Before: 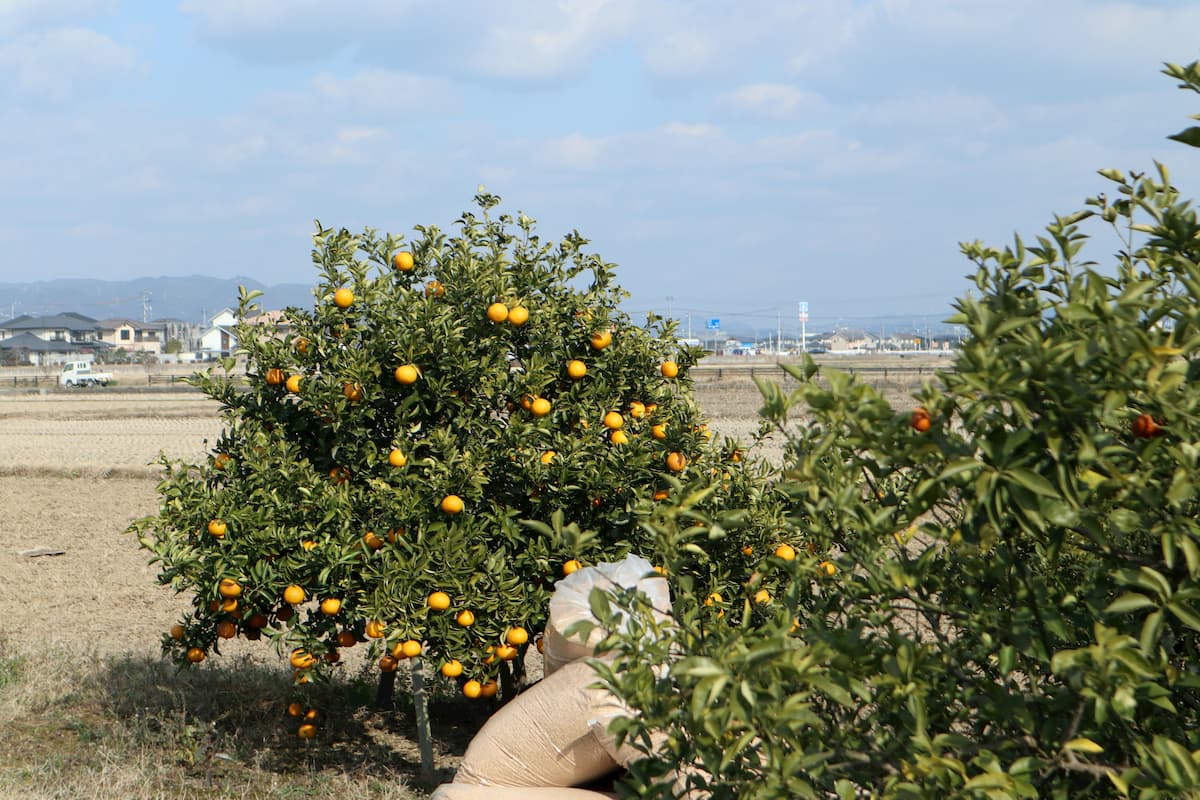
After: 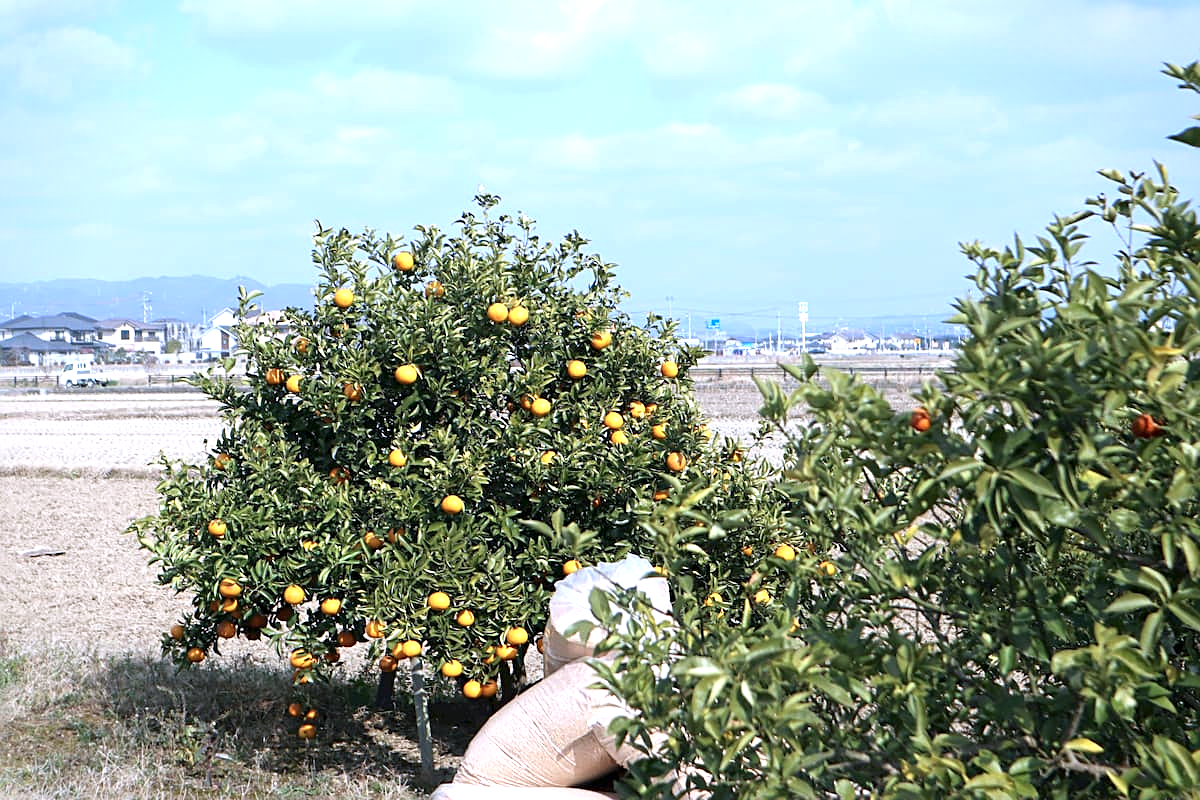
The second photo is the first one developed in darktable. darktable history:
exposure: black level correction 0, exposure 0.7 EV, compensate highlight preservation false
color calibration: gray › normalize channels true, illuminant as shot in camera, x 0.377, y 0.394, temperature 4197.71 K, gamut compression 0.01
sharpen: on, module defaults
vignetting: fall-off start 88.72%, fall-off radius 43.71%, brightness -0.243, saturation 0.143, width/height ratio 1.154
